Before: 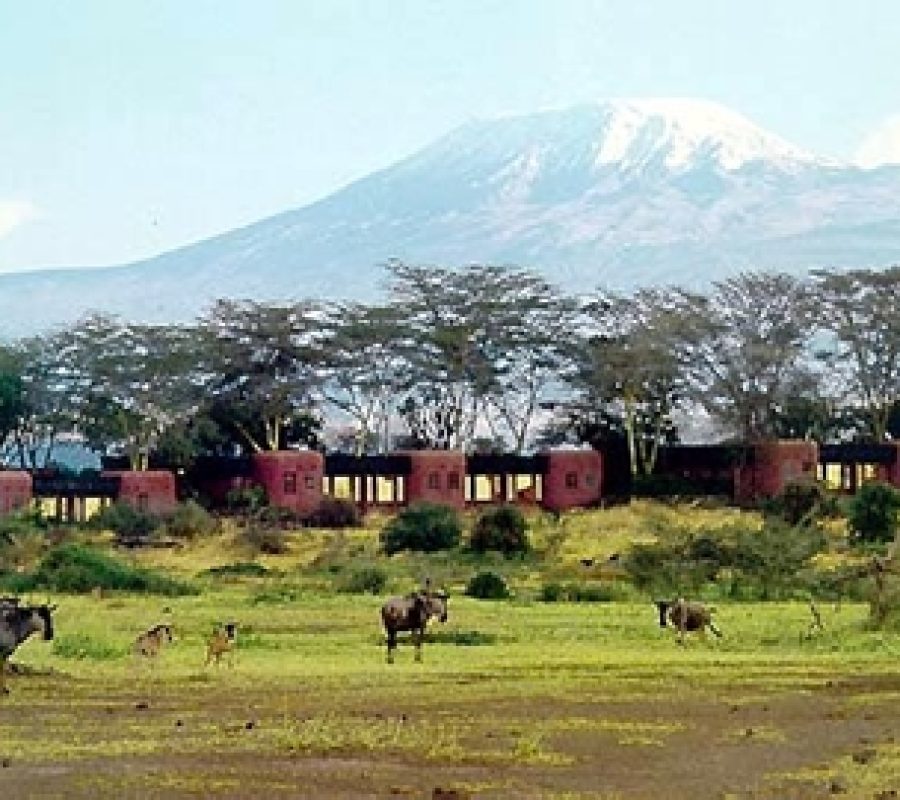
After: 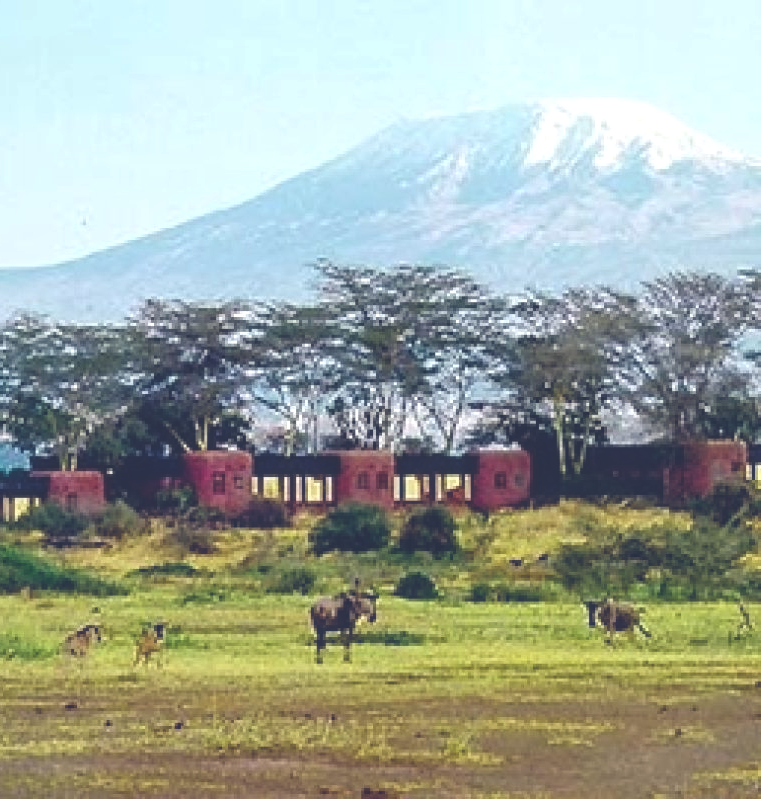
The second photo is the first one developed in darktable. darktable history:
local contrast: on, module defaults
color balance rgb: global offset › luminance -0.3%, global offset › chroma 0.314%, global offset › hue 261.53°, perceptual saturation grading › global saturation 15.39%, perceptual saturation grading › highlights -19.037%, perceptual saturation grading › shadows 19.395%, global vibrance 24.047%
exposure: black level correction -0.042, exposure 0.064 EV, compensate highlight preservation false
crop: left 7.956%, right 7.434%
